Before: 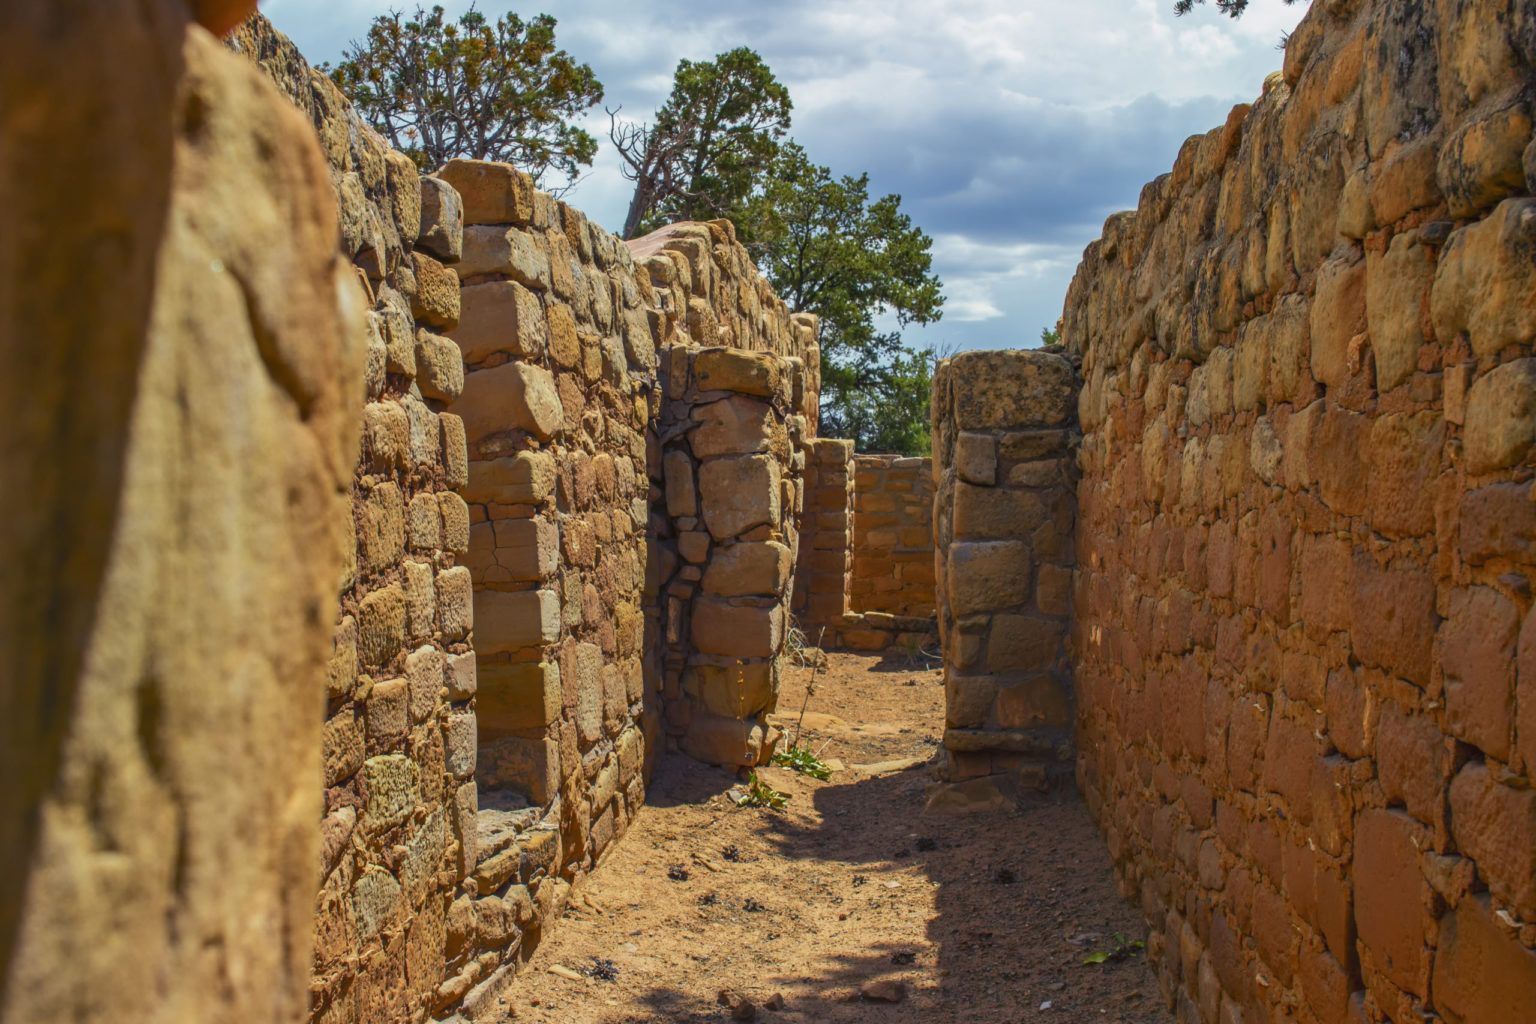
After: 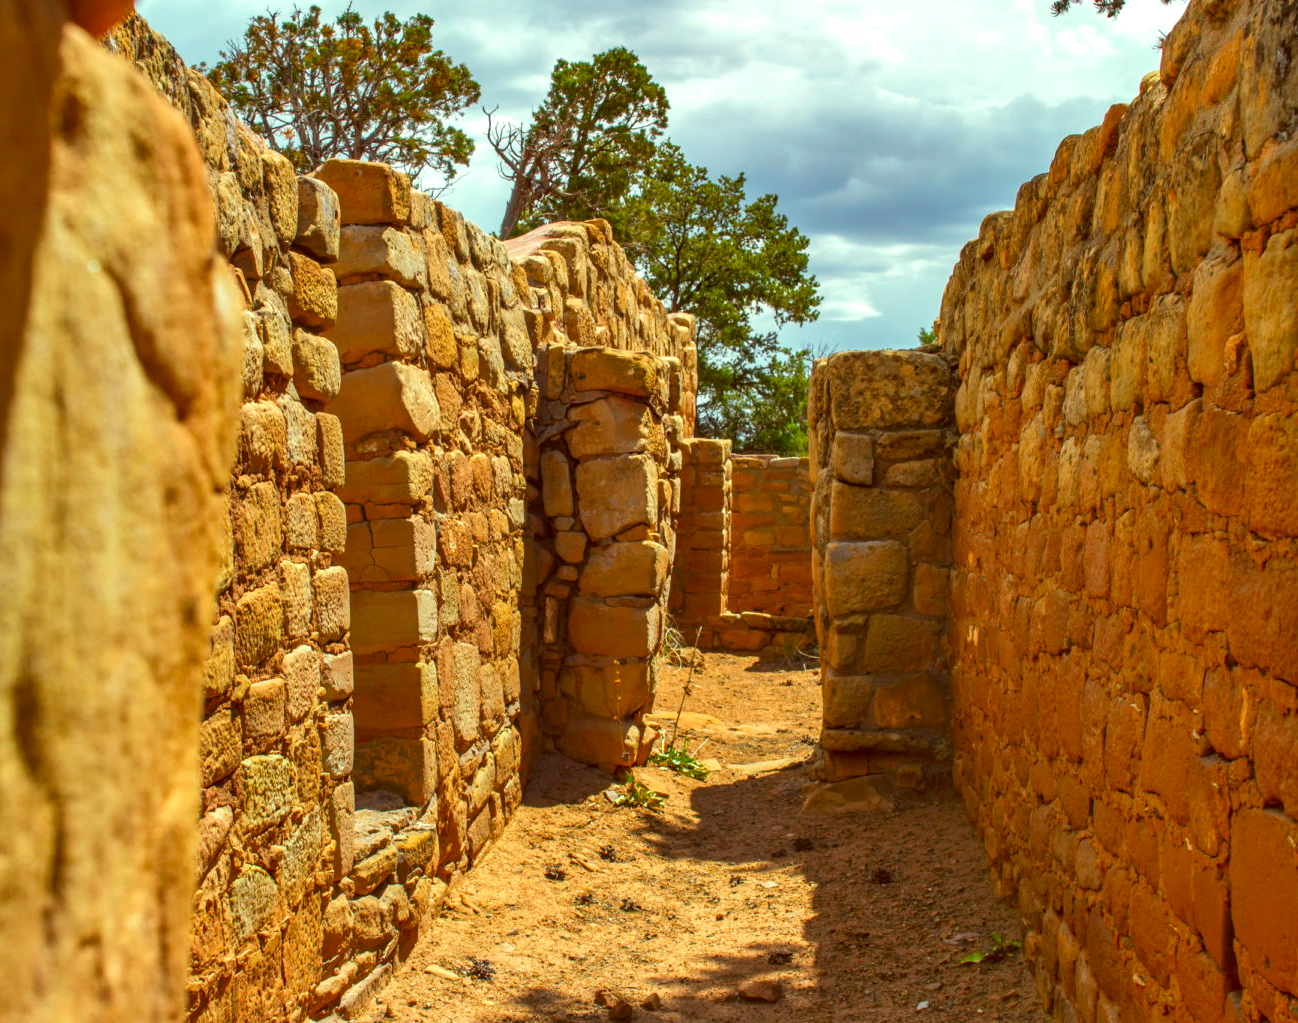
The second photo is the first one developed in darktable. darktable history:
exposure: black level correction 0.001, exposure 0.499 EV, compensate highlight preservation false
crop: left 8.011%, right 7.441%
color correction: highlights a* -6.21, highlights b* 9.5, shadows a* 10.06, shadows b* 24.05
shadows and highlights: shadows 37.01, highlights -27.47, soften with gaussian
